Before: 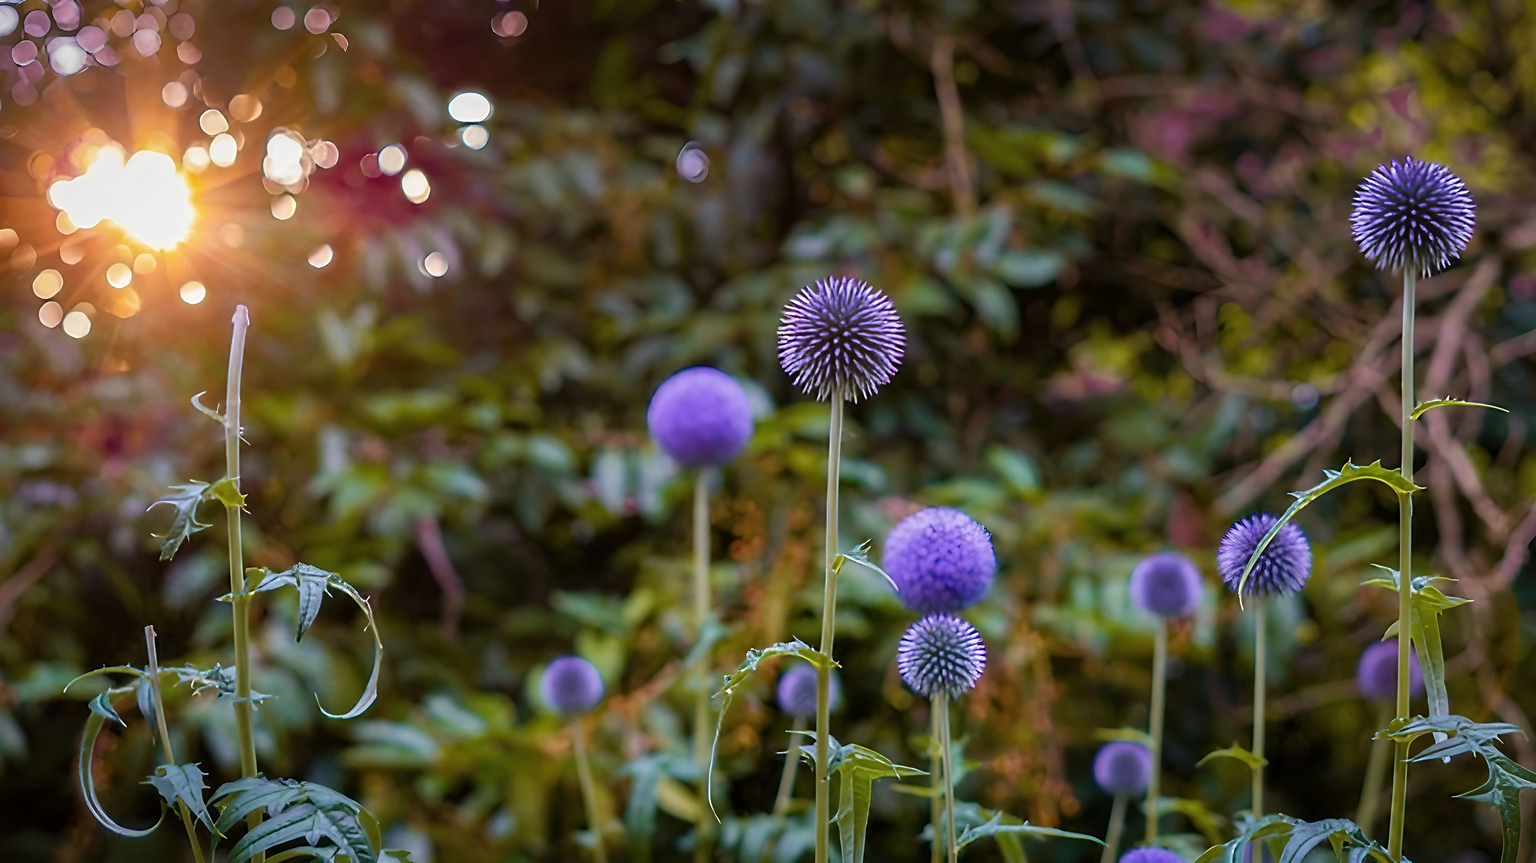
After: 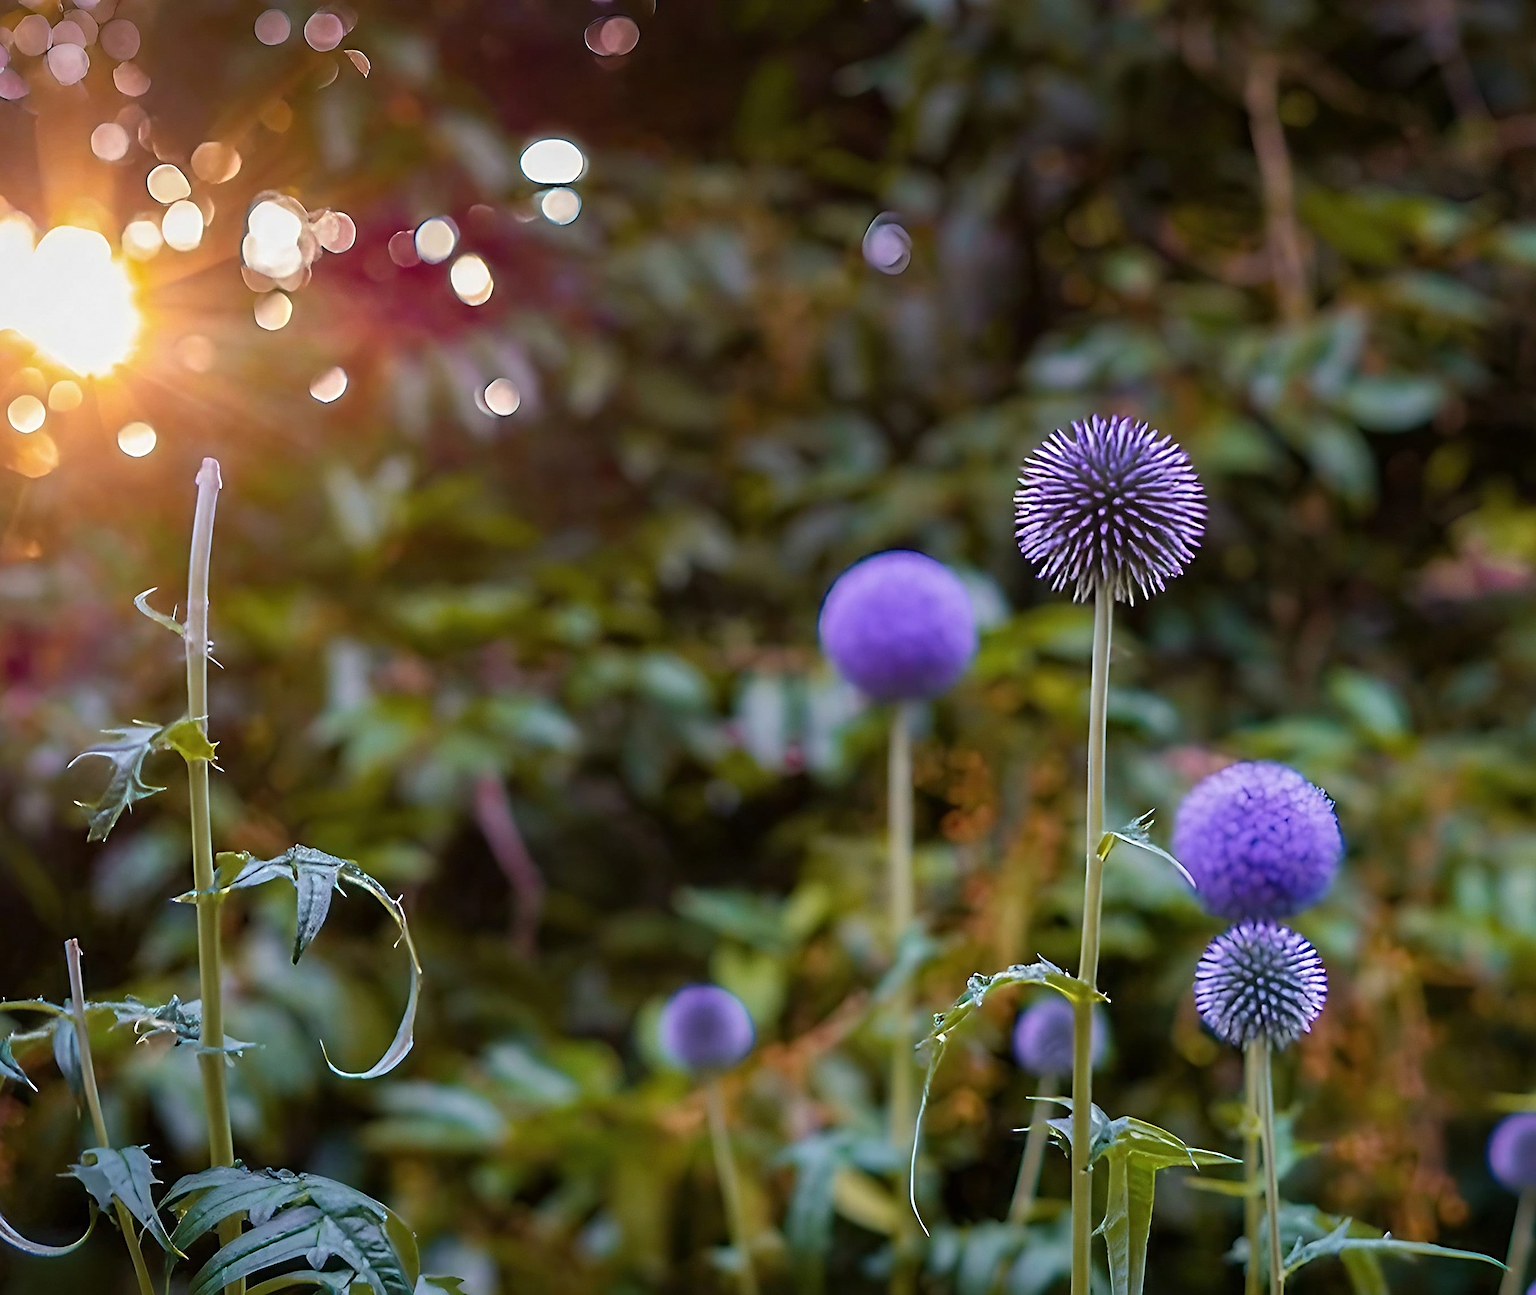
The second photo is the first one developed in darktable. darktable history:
sharpen: on, module defaults
crop and rotate: left 6.617%, right 26.717%
